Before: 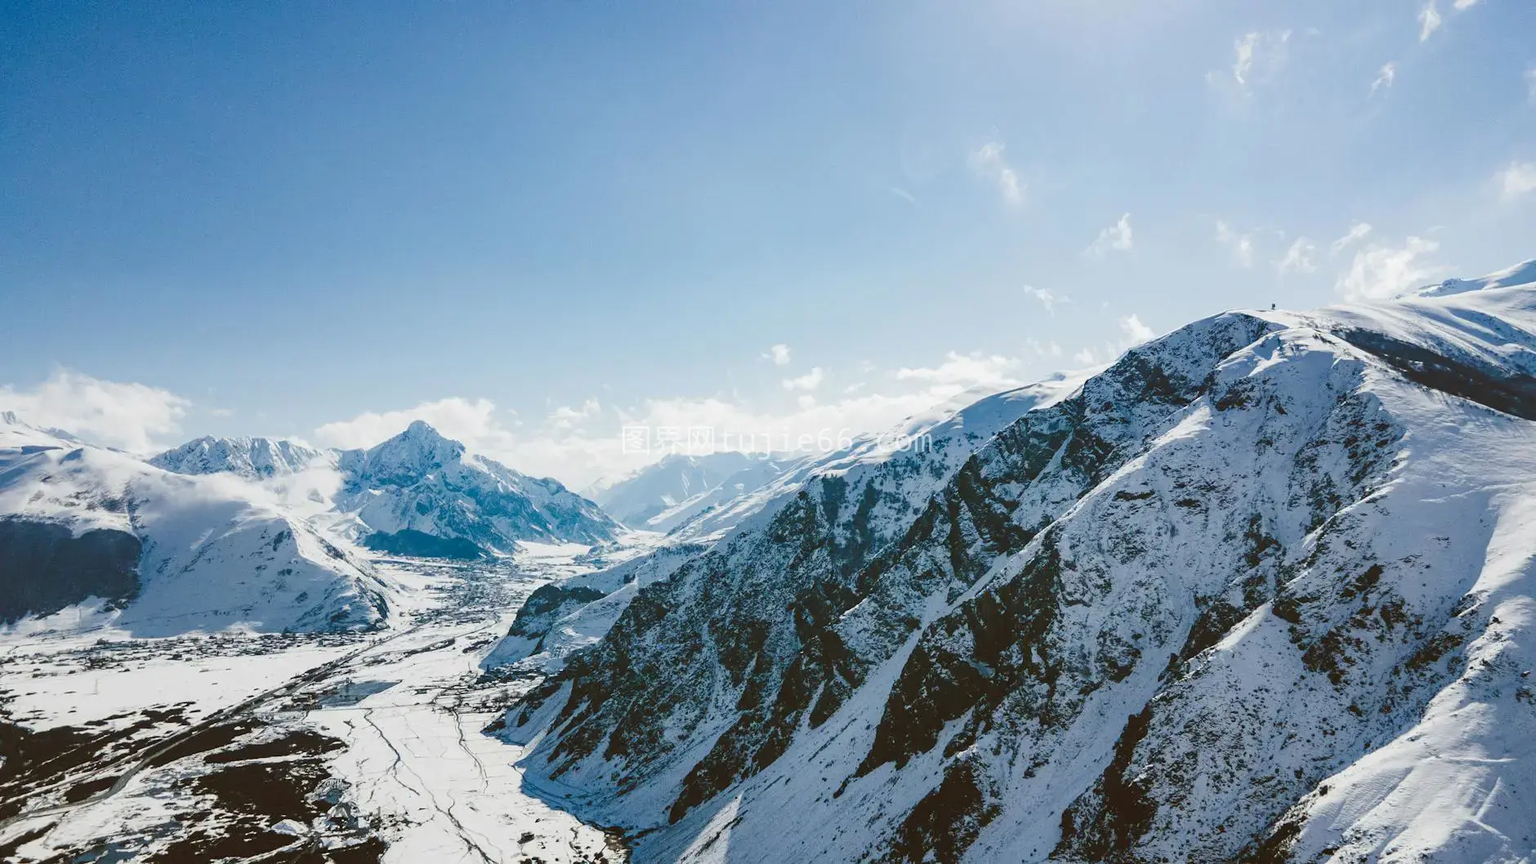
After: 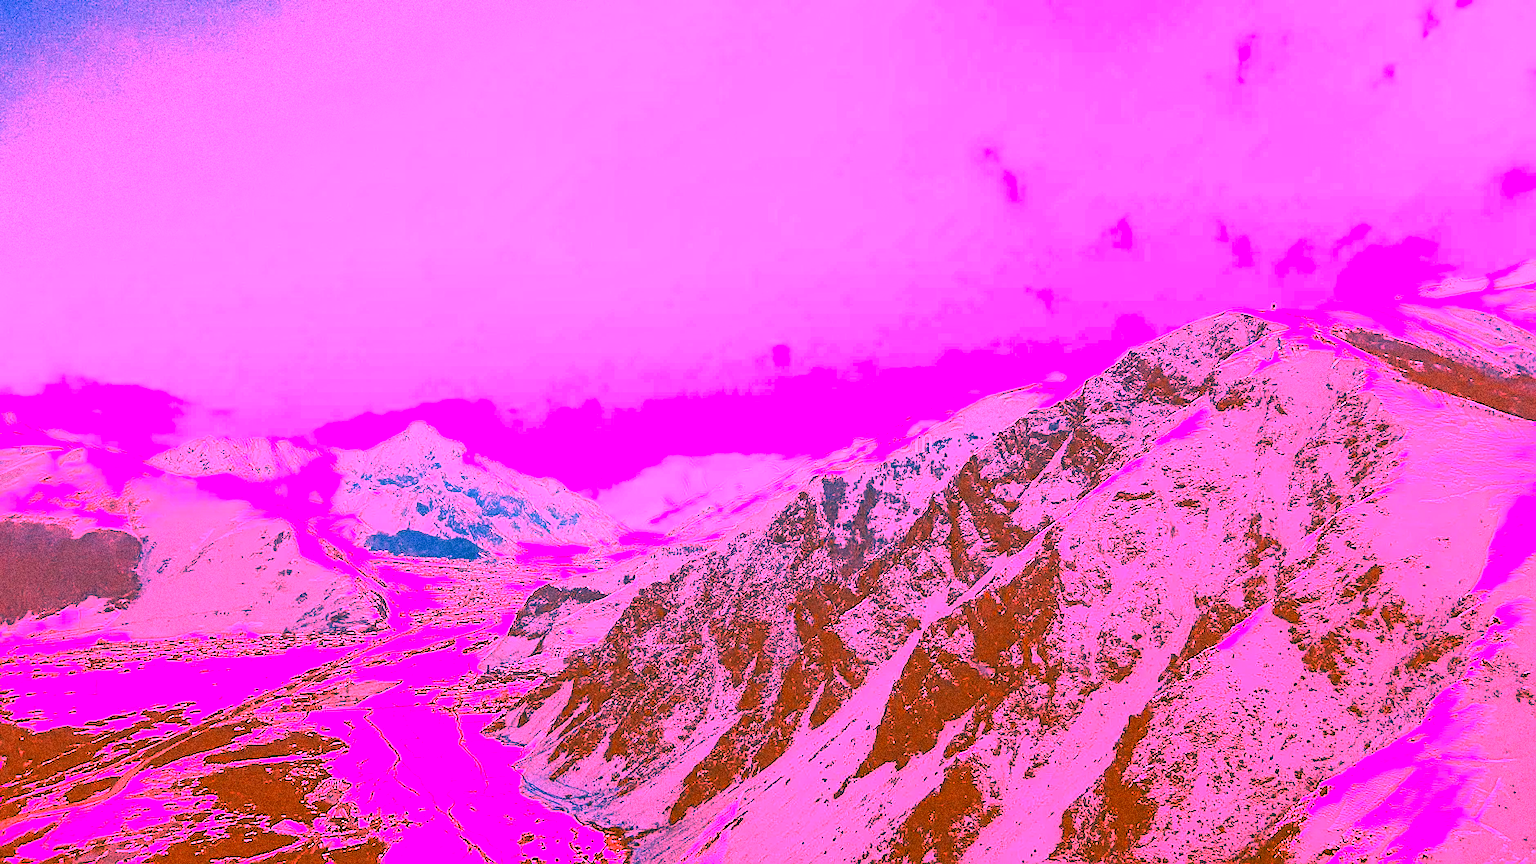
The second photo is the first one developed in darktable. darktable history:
color correction: highlights a* 5.62, highlights b* 33.57, shadows a* -25.86, shadows b* 4.02
sharpen: radius 0.969, amount 0.604
white balance: red 4.26, blue 1.802
grain: coarseness 10.62 ISO, strength 55.56%
